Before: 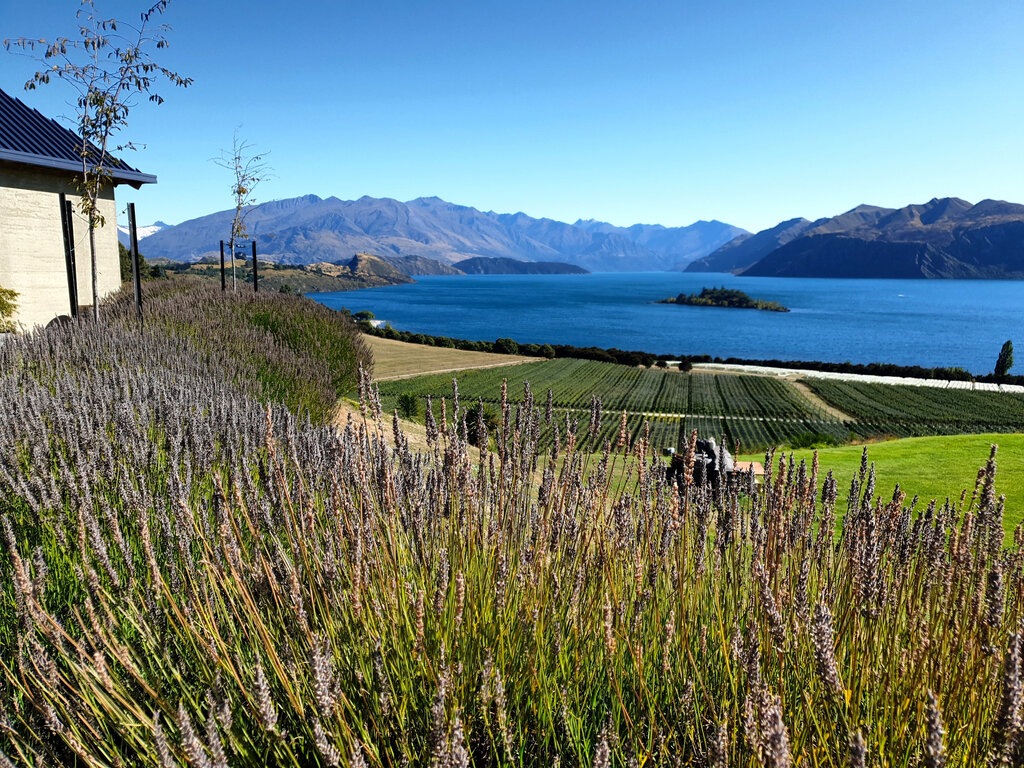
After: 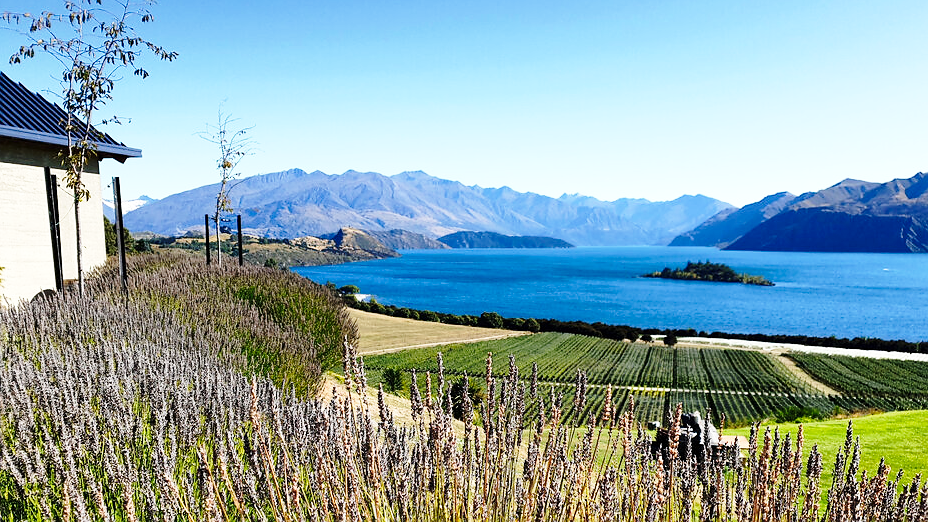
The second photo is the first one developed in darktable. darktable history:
crop: left 1.509%, top 3.452%, right 7.696%, bottom 28.452%
sharpen: radius 1, threshold 1
base curve: curves: ch0 [(0, 0) (0.028, 0.03) (0.121, 0.232) (0.46, 0.748) (0.859, 0.968) (1, 1)], preserve colors none
